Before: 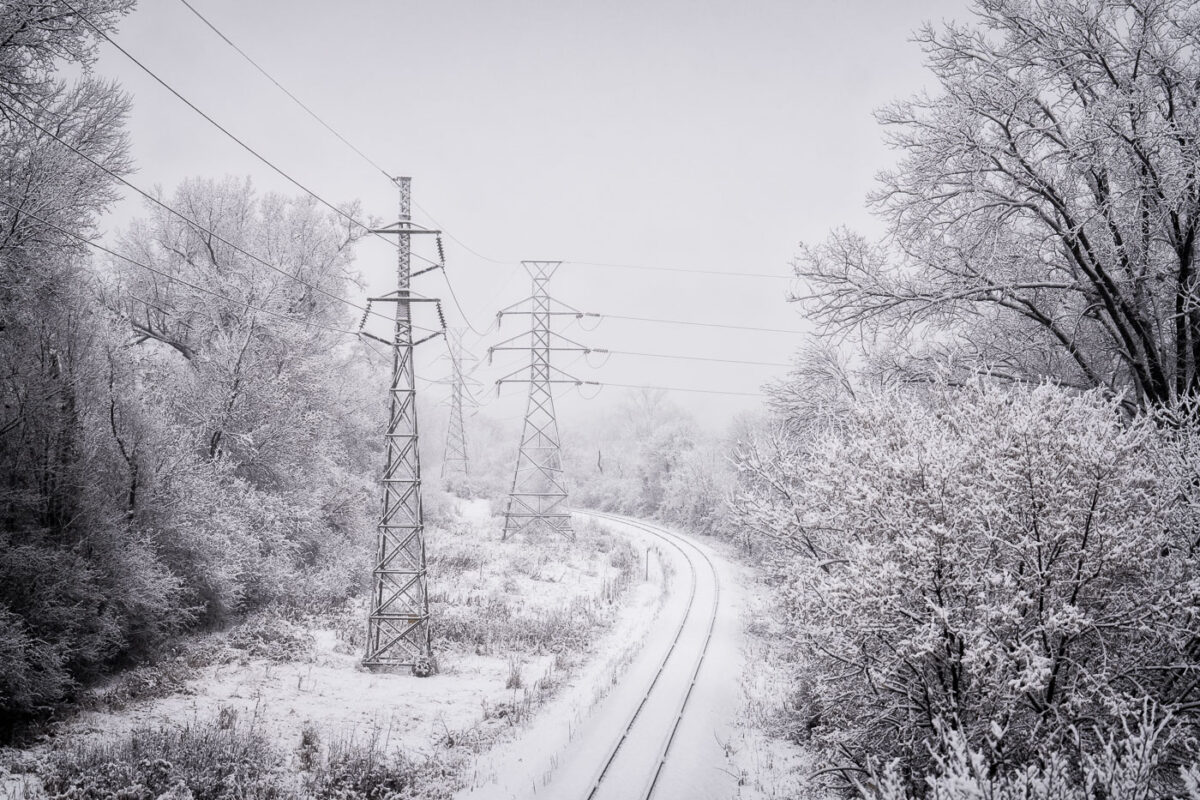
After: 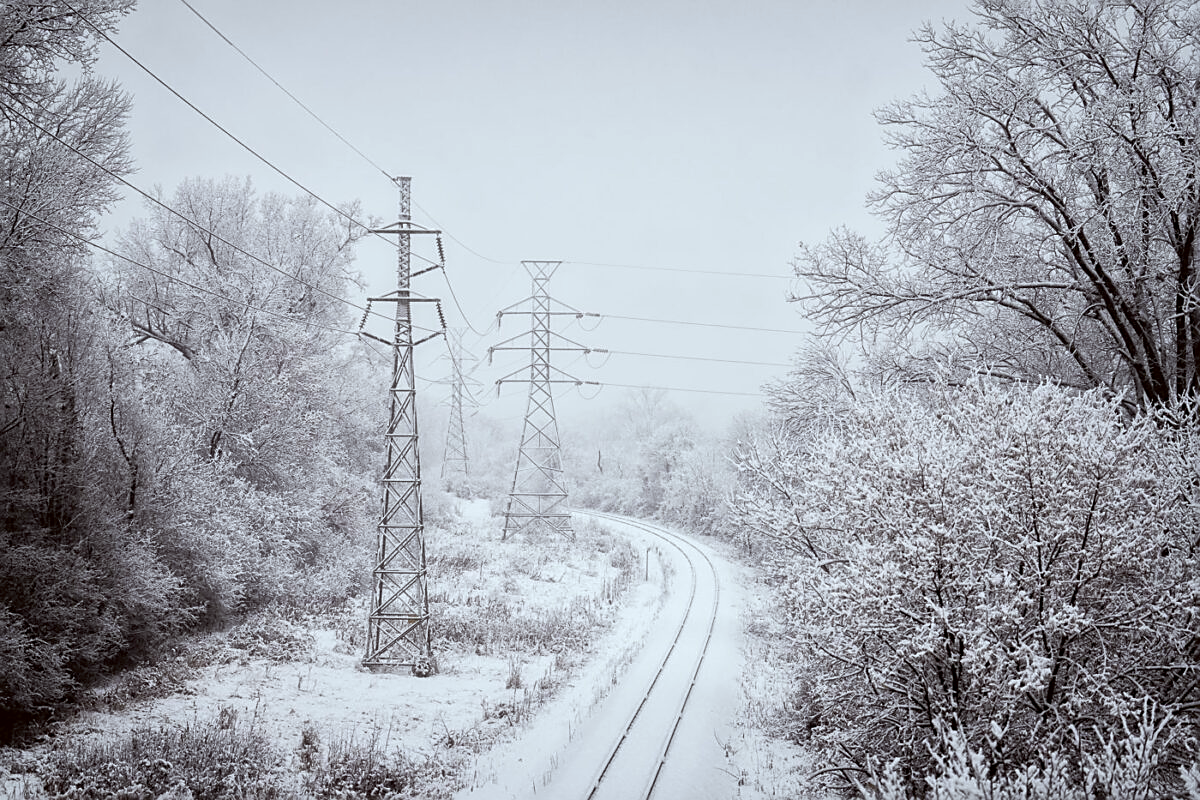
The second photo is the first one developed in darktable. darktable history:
sharpen: on, module defaults
color correction: highlights a* -4.87, highlights b* -3.9, shadows a* 3.73, shadows b* 4.44
